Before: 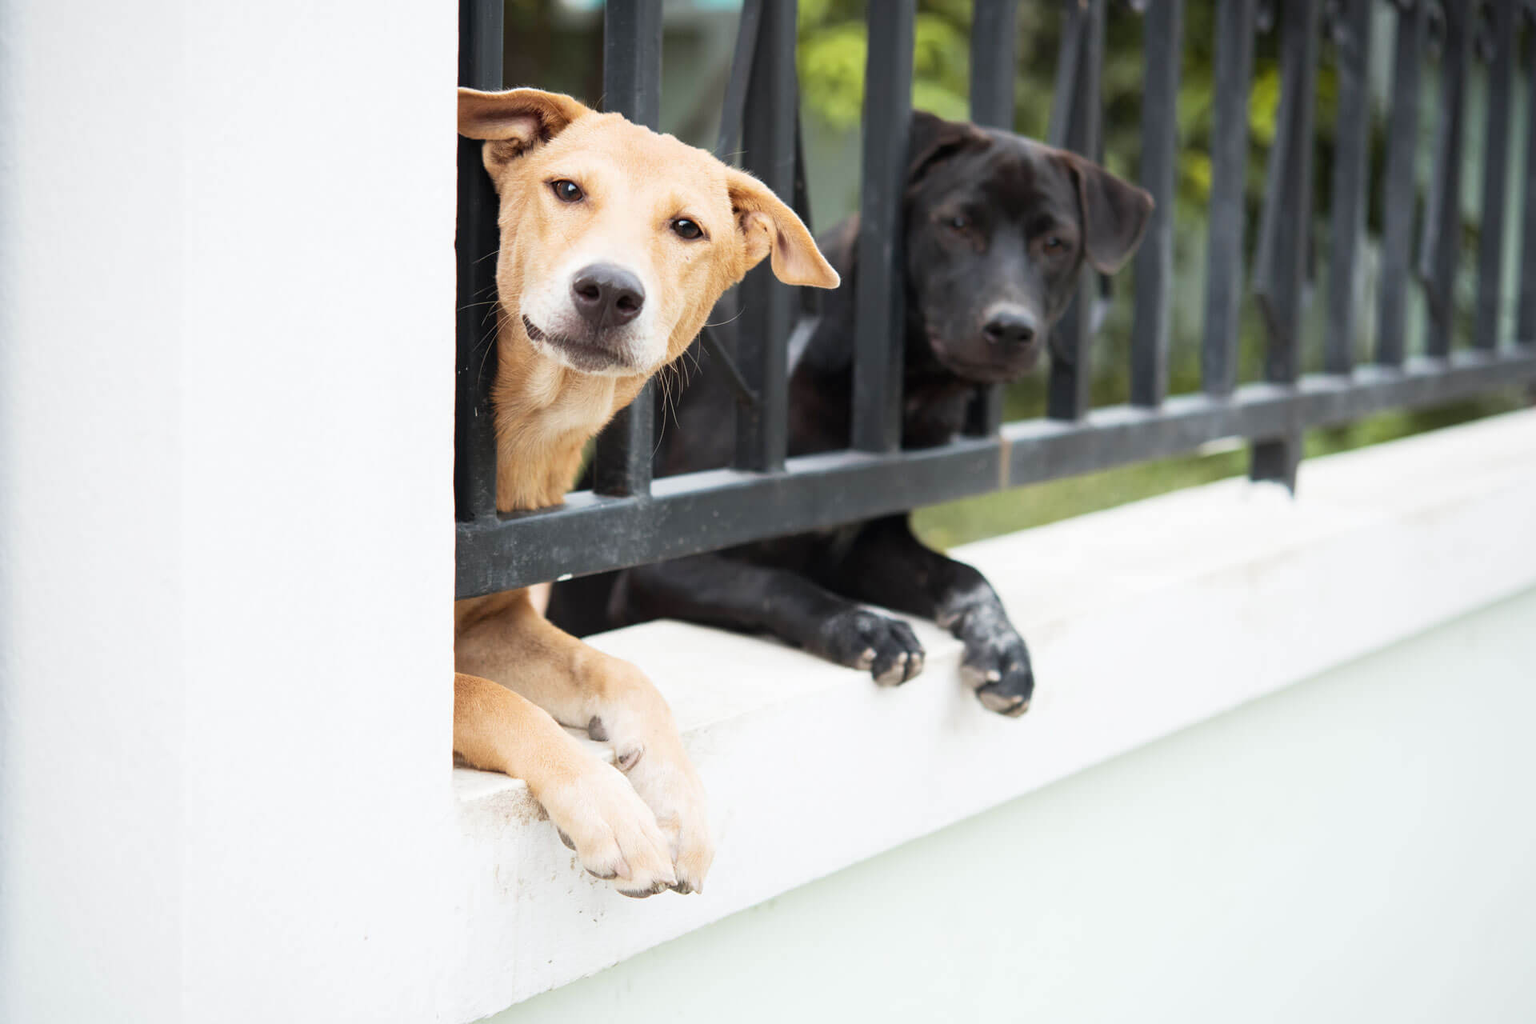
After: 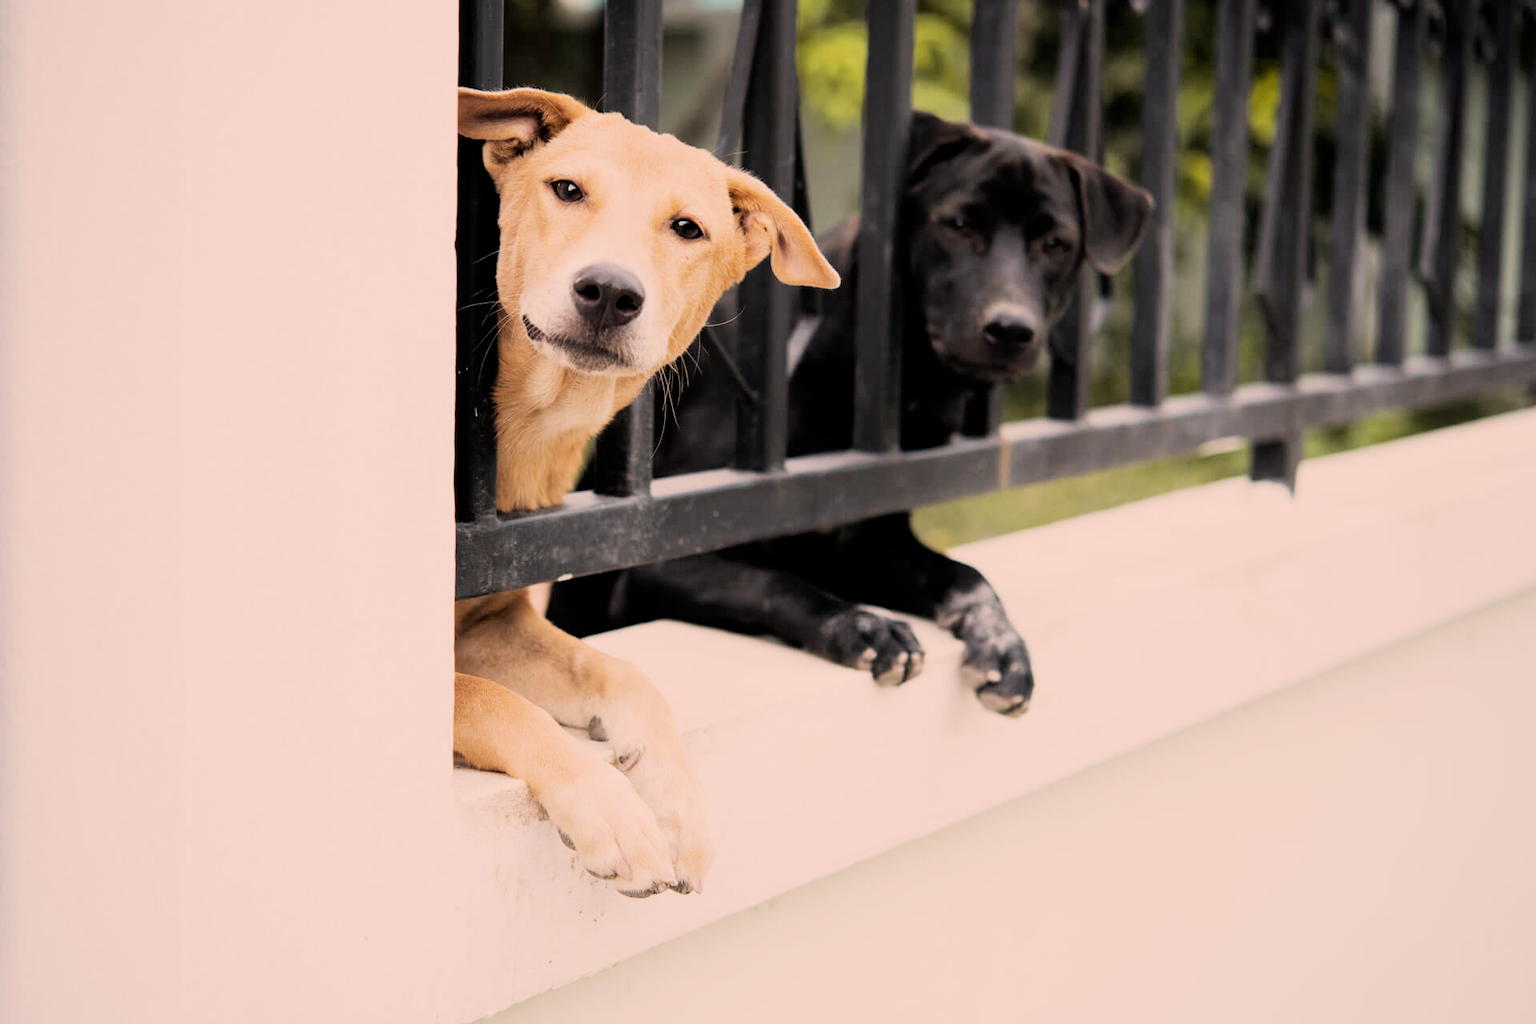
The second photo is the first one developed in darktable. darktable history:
filmic rgb: black relative exposure -5.12 EV, white relative exposure 3.99 EV, hardness 2.89, contrast 1.201
color correction: highlights a* 11.8, highlights b* 12.21
contrast brightness saturation: saturation -0.05
